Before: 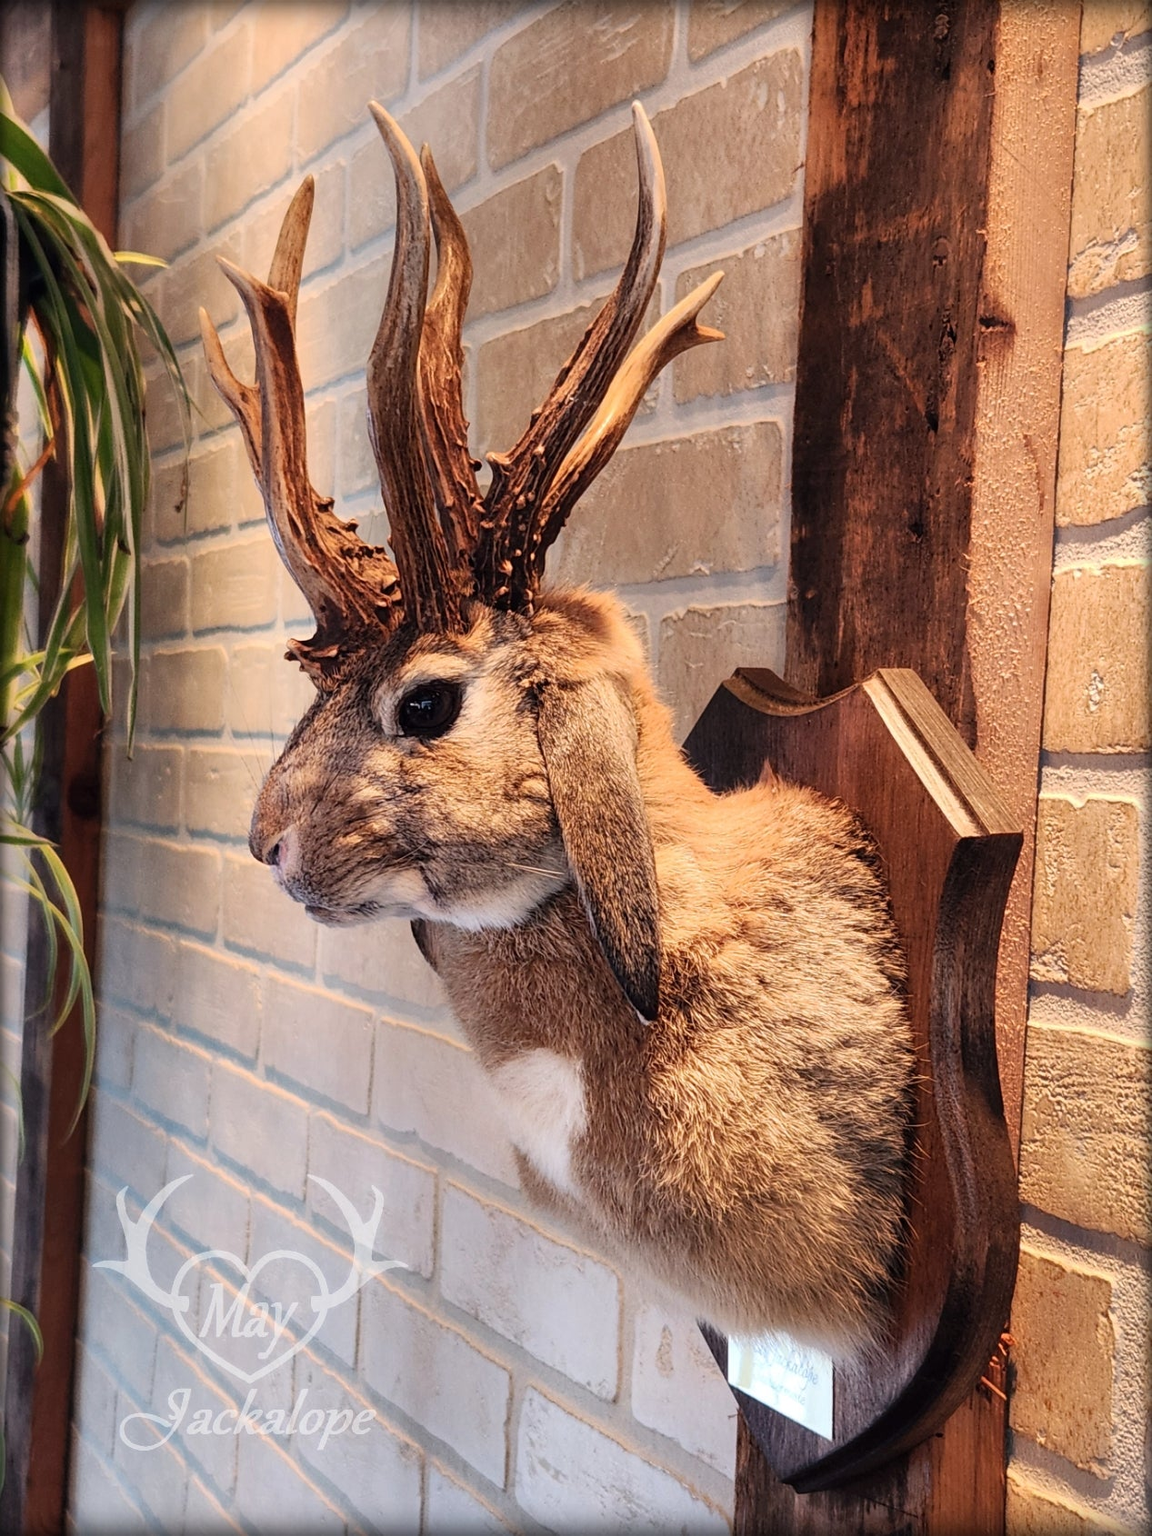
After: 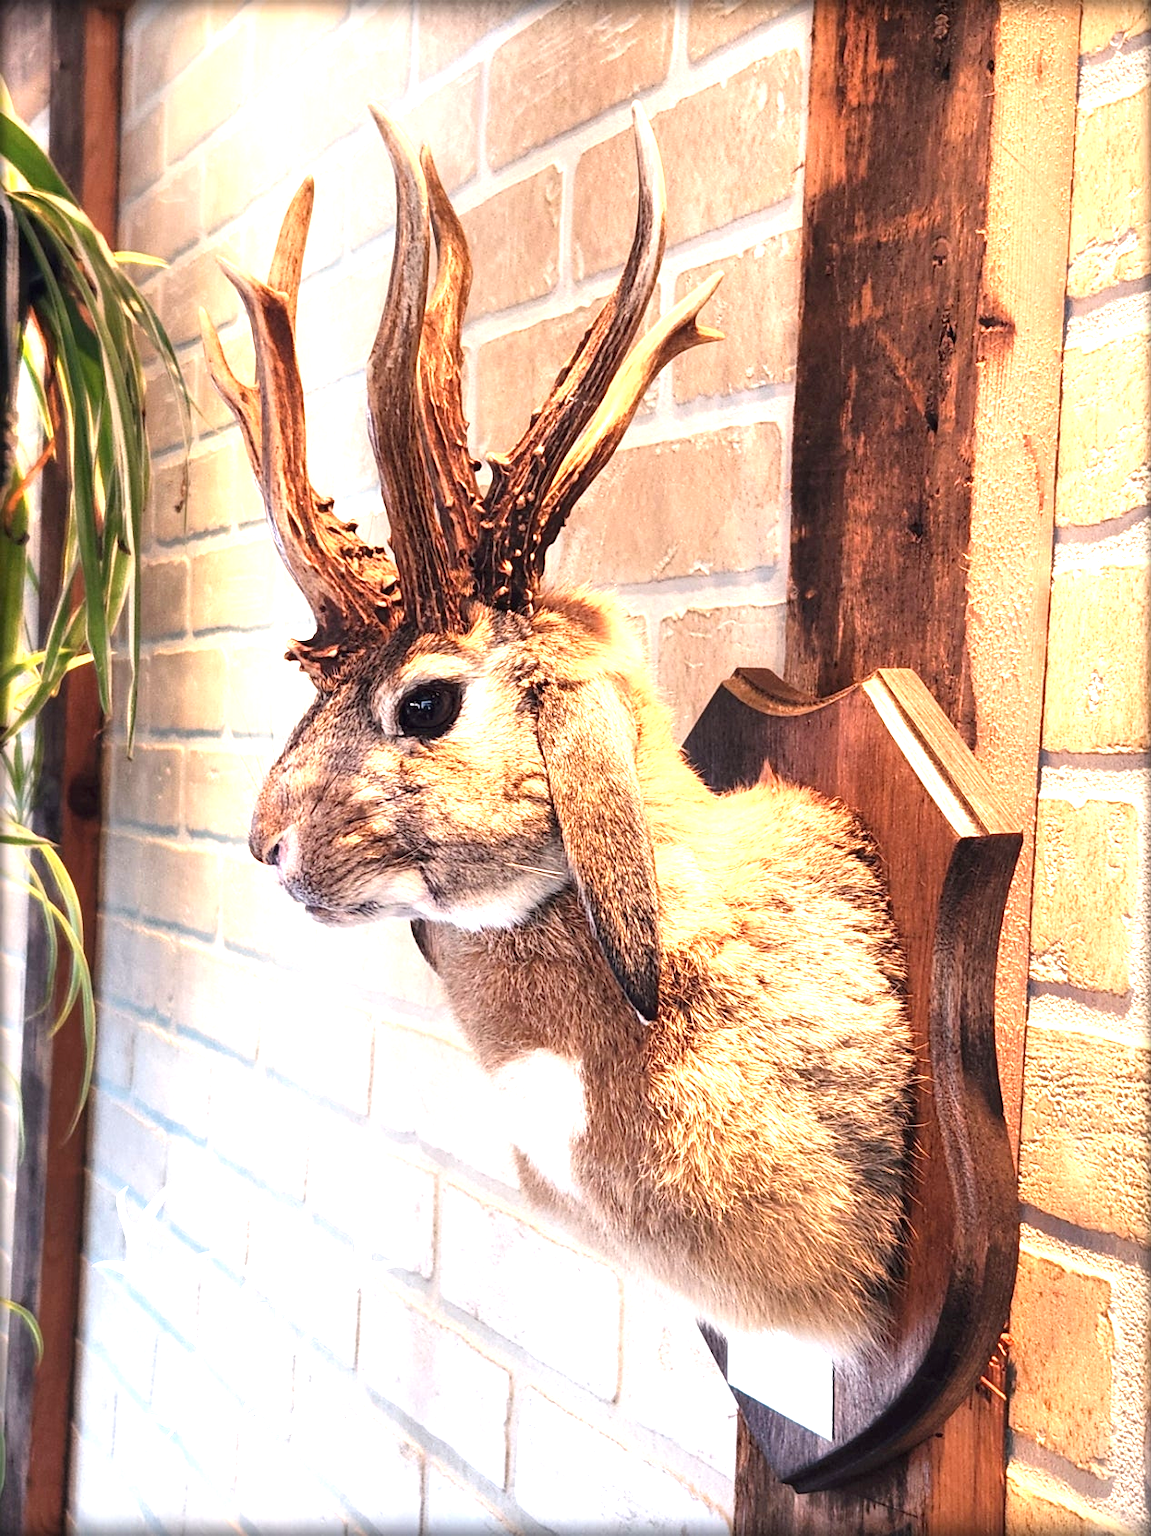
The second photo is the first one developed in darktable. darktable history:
exposure: black level correction 0, exposure 1.367 EV, compensate highlight preservation false
